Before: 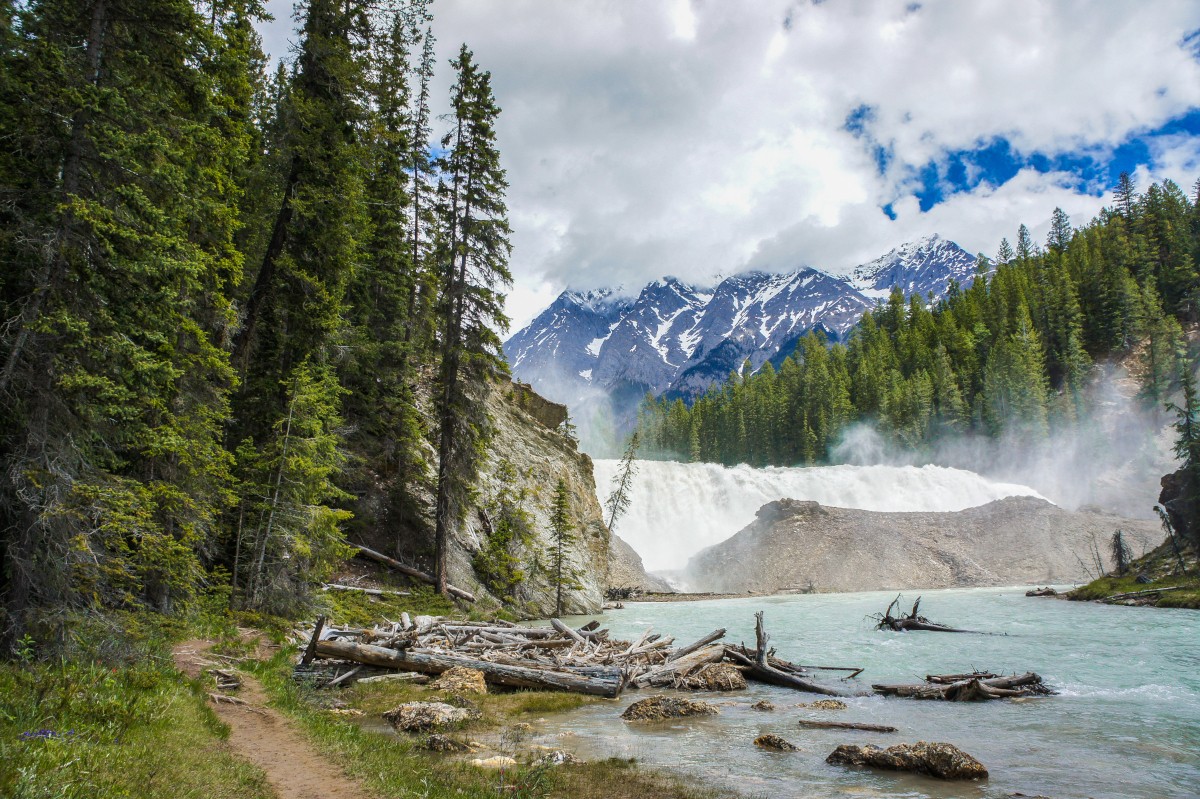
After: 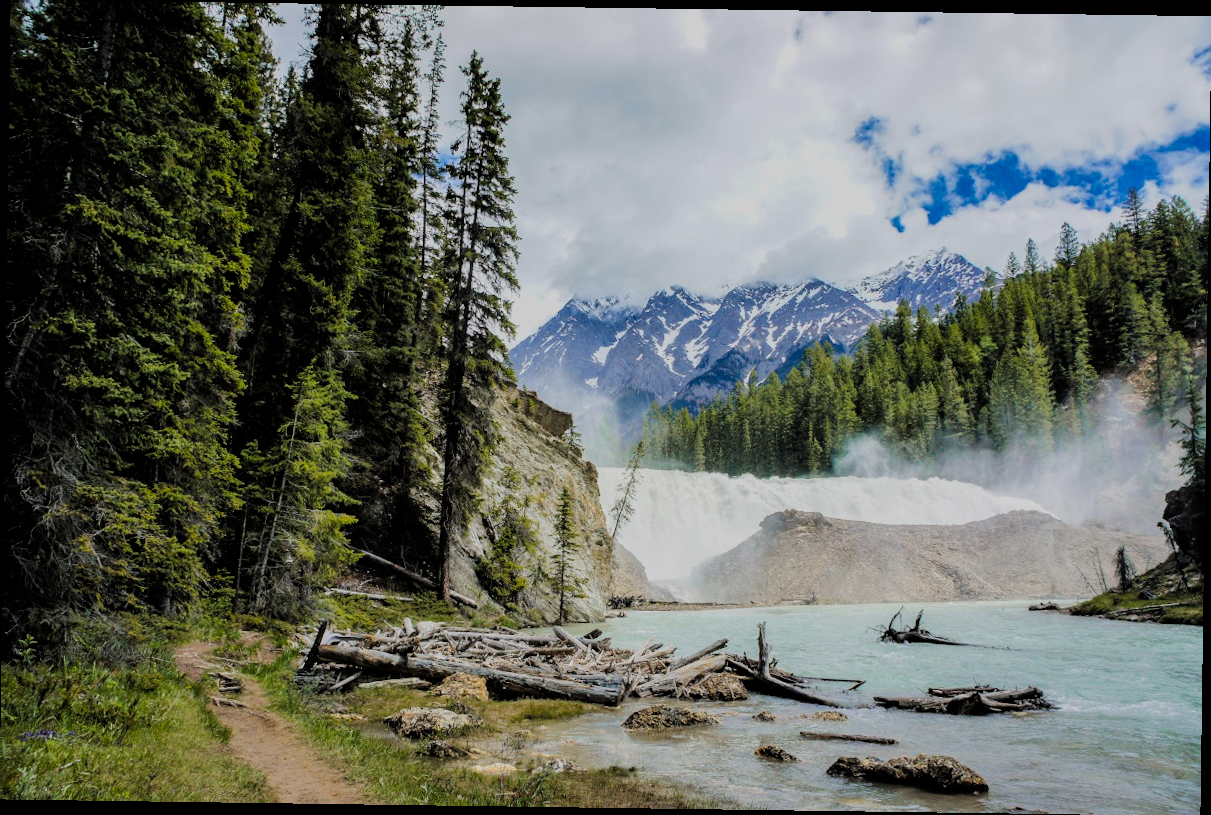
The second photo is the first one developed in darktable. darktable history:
filmic rgb: black relative exposure -4.58 EV, white relative exposure 4.8 EV, threshold 3 EV, hardness 2.36, latitude 36.07%, contrast 1.048, highlights saturation mix 1.32%, shadows ↔ highlights balance 1.25%, color science v4 (2020), enable highlight reconstruction true
rotate and perspective: rotation 0.8°, automatic cropping off
